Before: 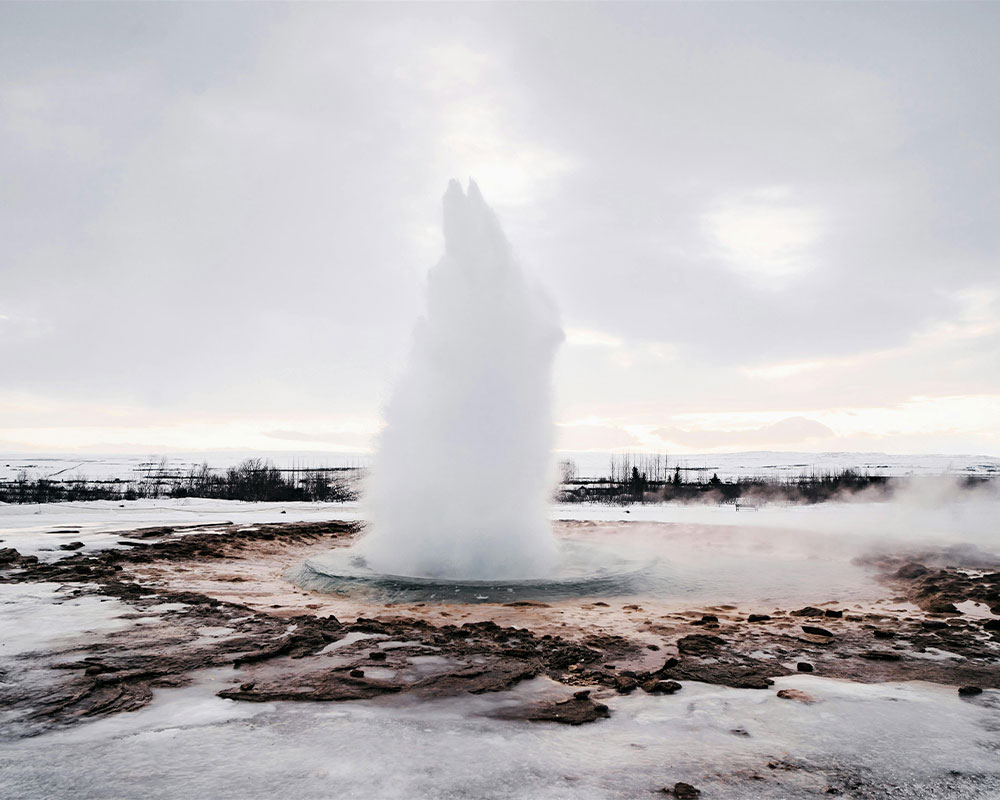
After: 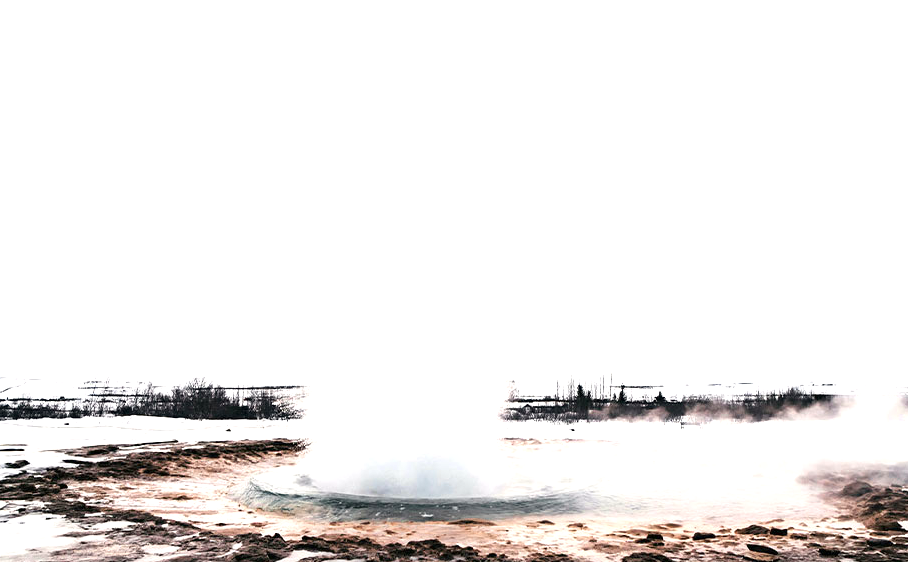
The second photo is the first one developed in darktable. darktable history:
crop: left 5.596%, top 10.314%, right 3.534%, bottom 19.395%
white balance: red 1.009, blue 0.985
exposure: exposure 1 EV, compensate highlight preservation false
